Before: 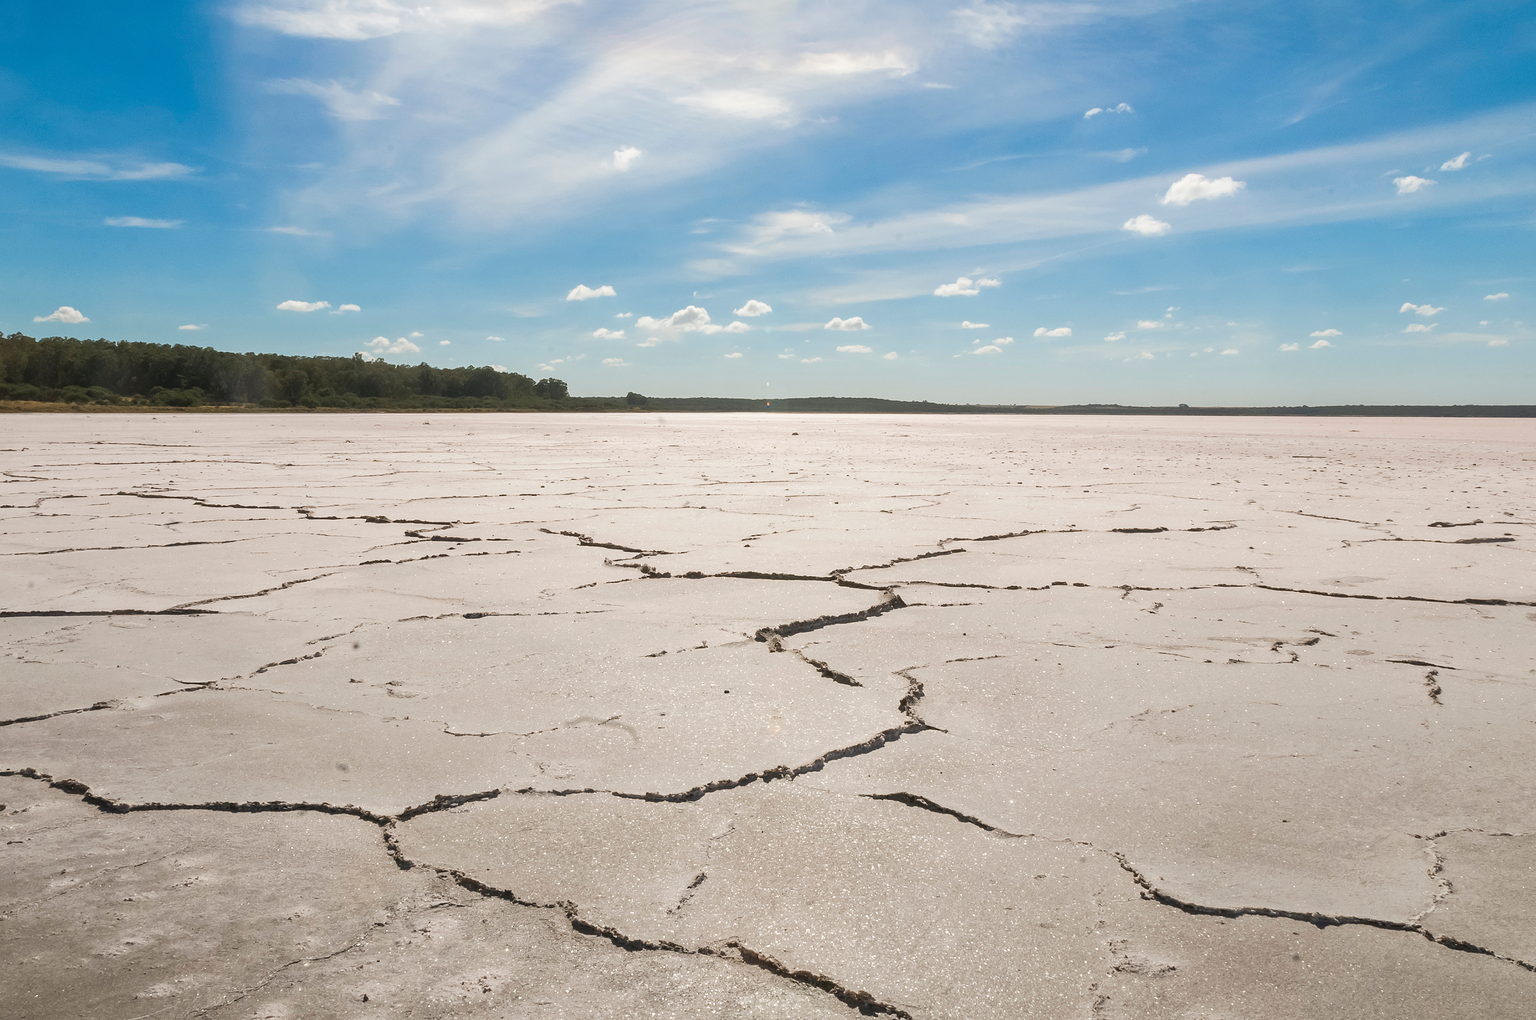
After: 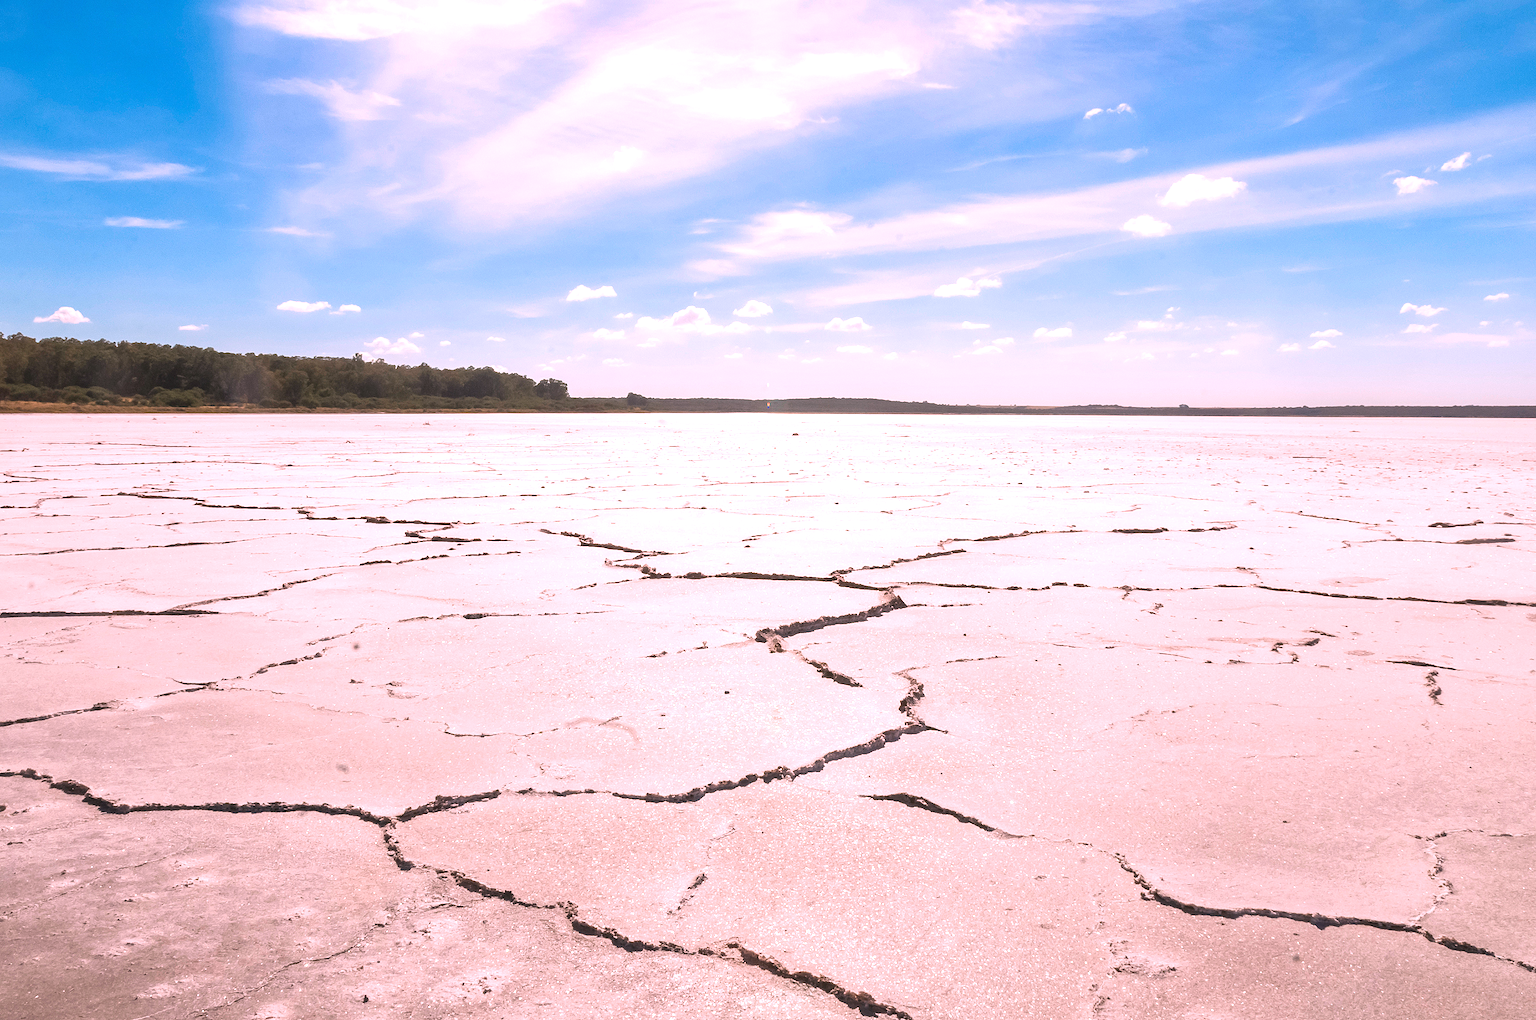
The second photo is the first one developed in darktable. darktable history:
white balance: red 1.188, blue 1.11
exposure: black level correction 0, exposure 0.5 EV, compensate highlight preservation false
